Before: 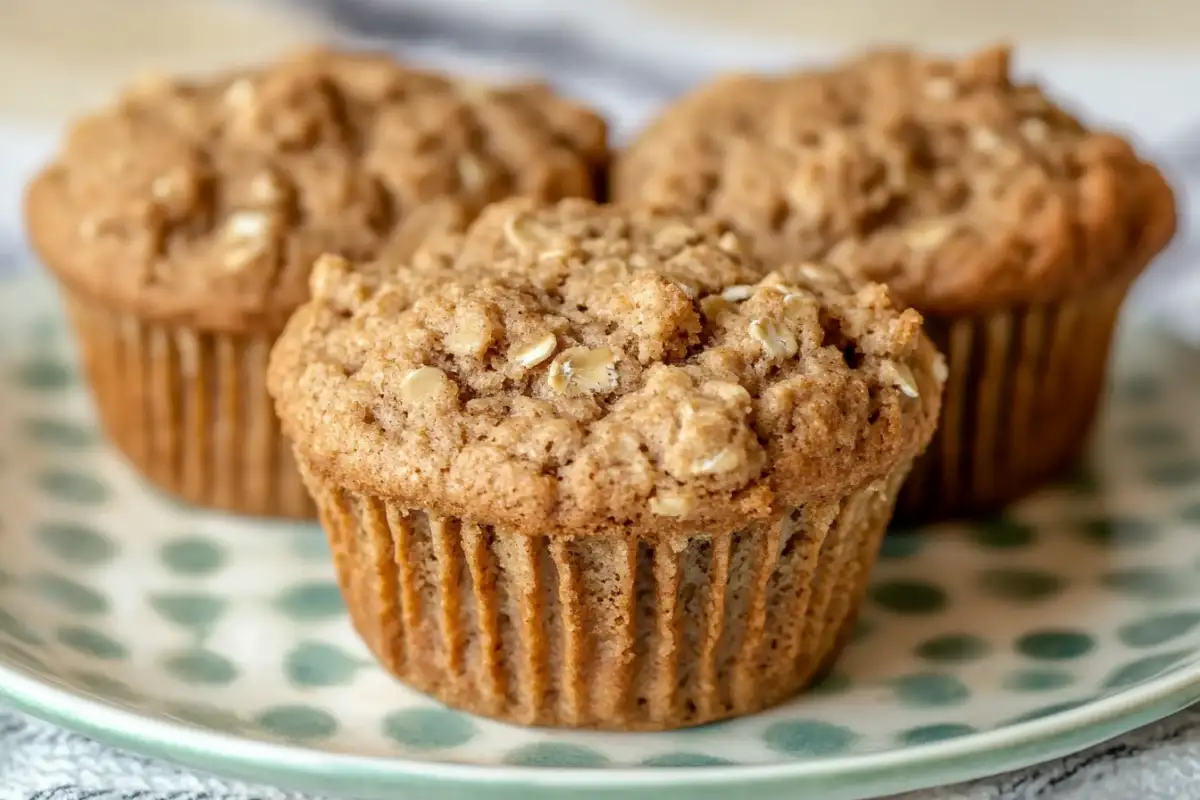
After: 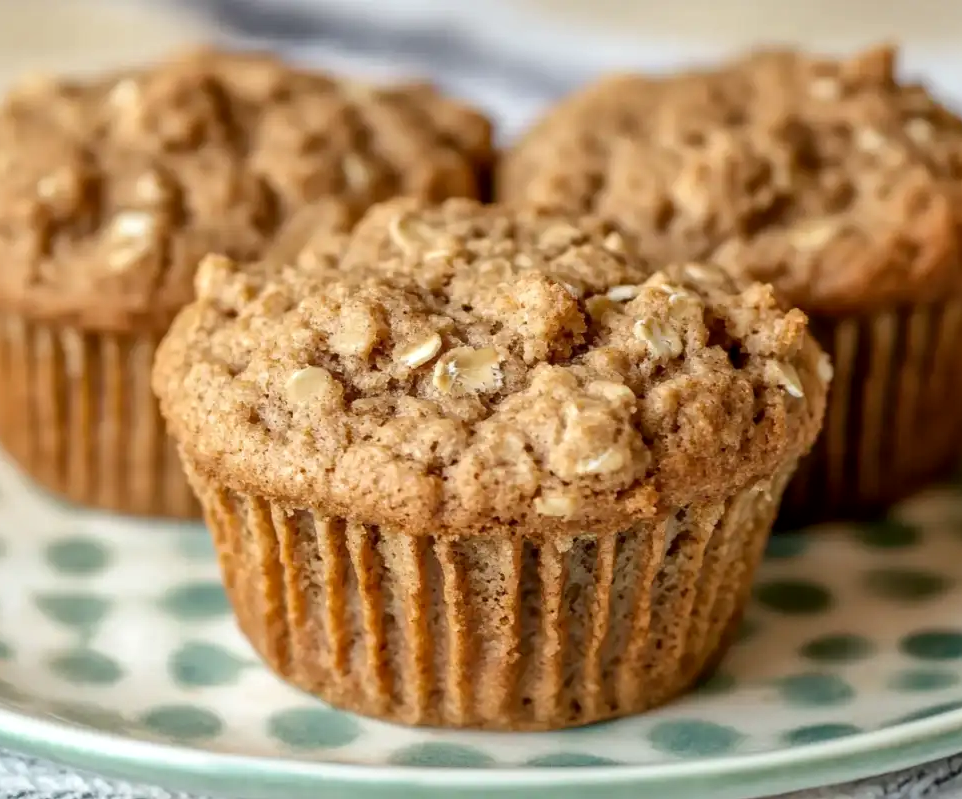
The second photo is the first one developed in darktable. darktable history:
local contrast: mode bilateral grid, contrast 20, coarseness 50, detail 120%, midtone range 0.2
crop and rotate: left 9.597%, right 10.195%
